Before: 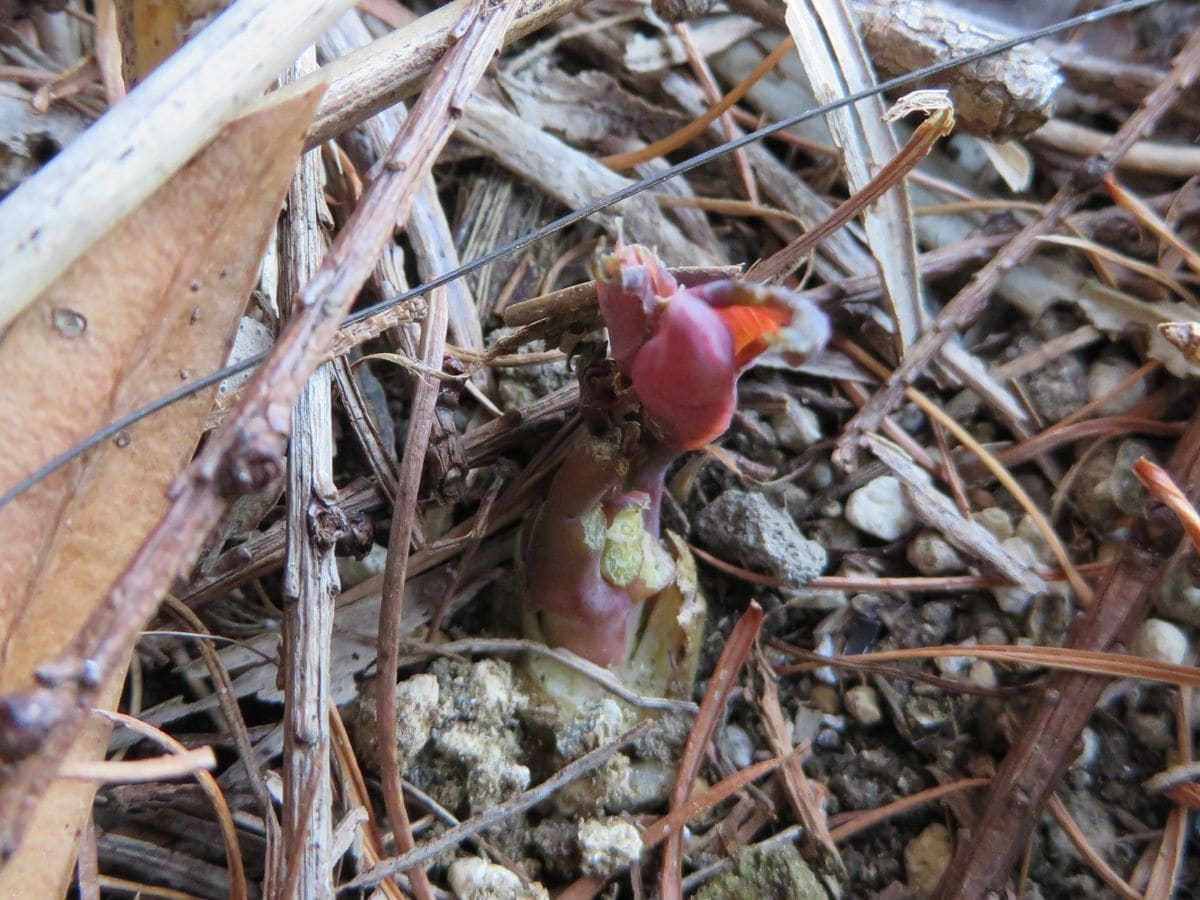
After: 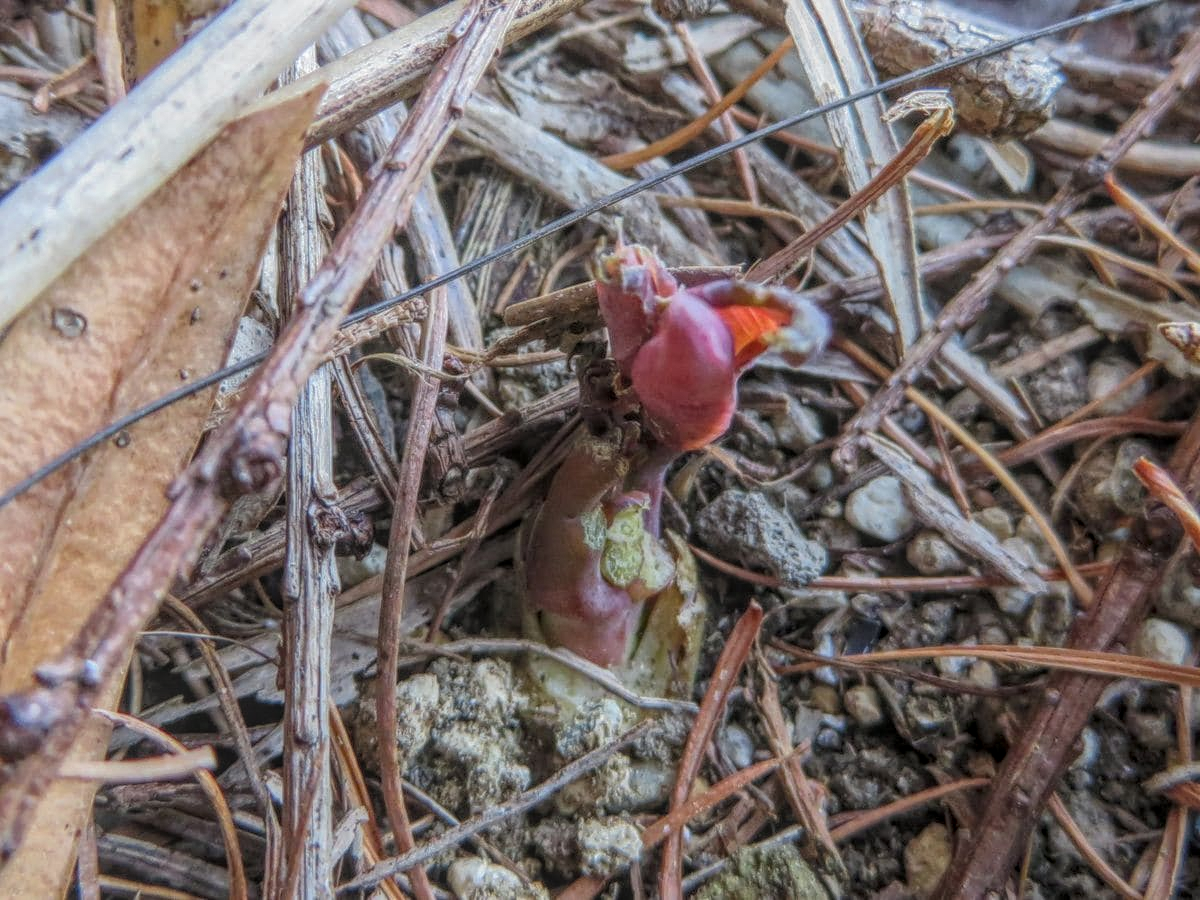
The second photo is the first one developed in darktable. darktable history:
local contrast: highlights 20%, shadows 29%, detail 201%, midtone range 0.2
